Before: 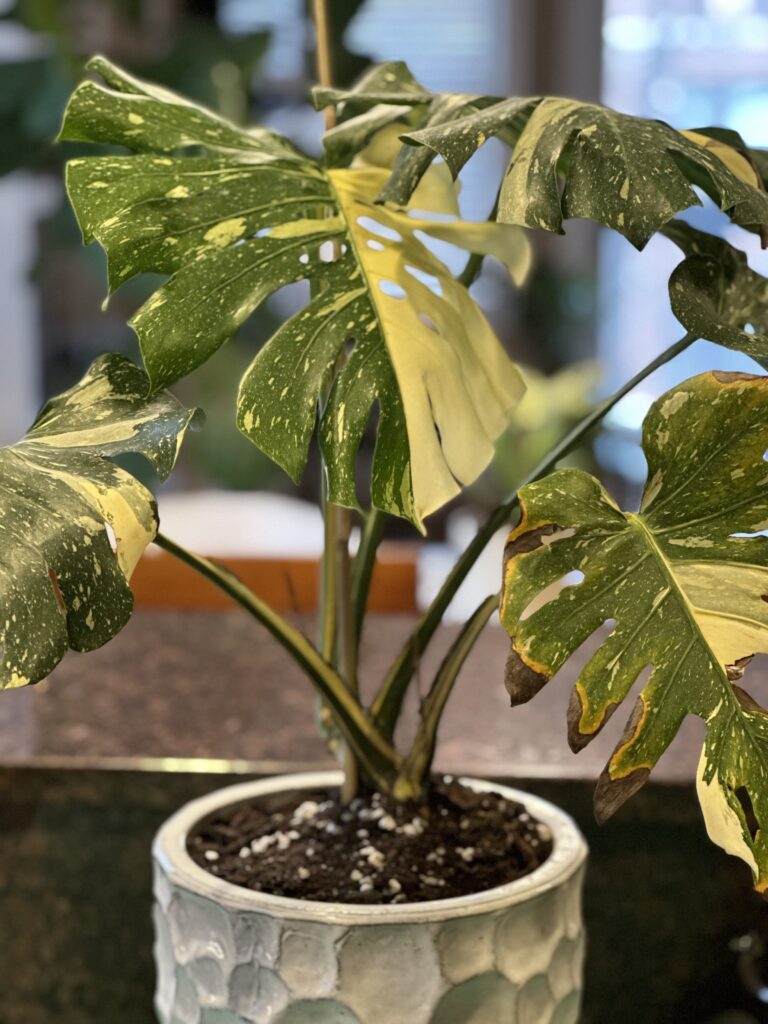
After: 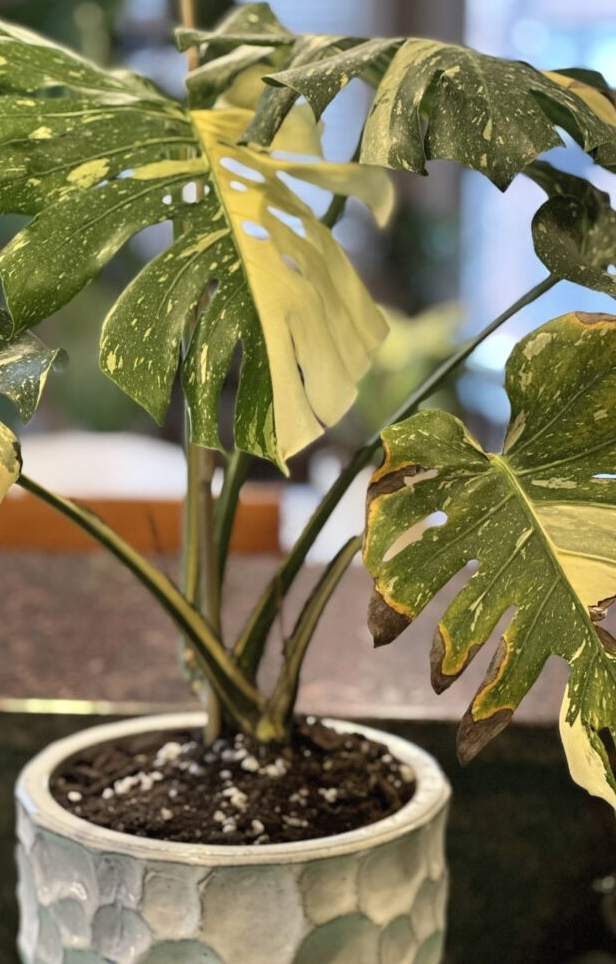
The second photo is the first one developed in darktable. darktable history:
contrast brightness saturation: contrast 0.05, brightness 0.06, saturation 0.01
crop and rotate: left 17.959%, top 5.771%, right 1.742%
